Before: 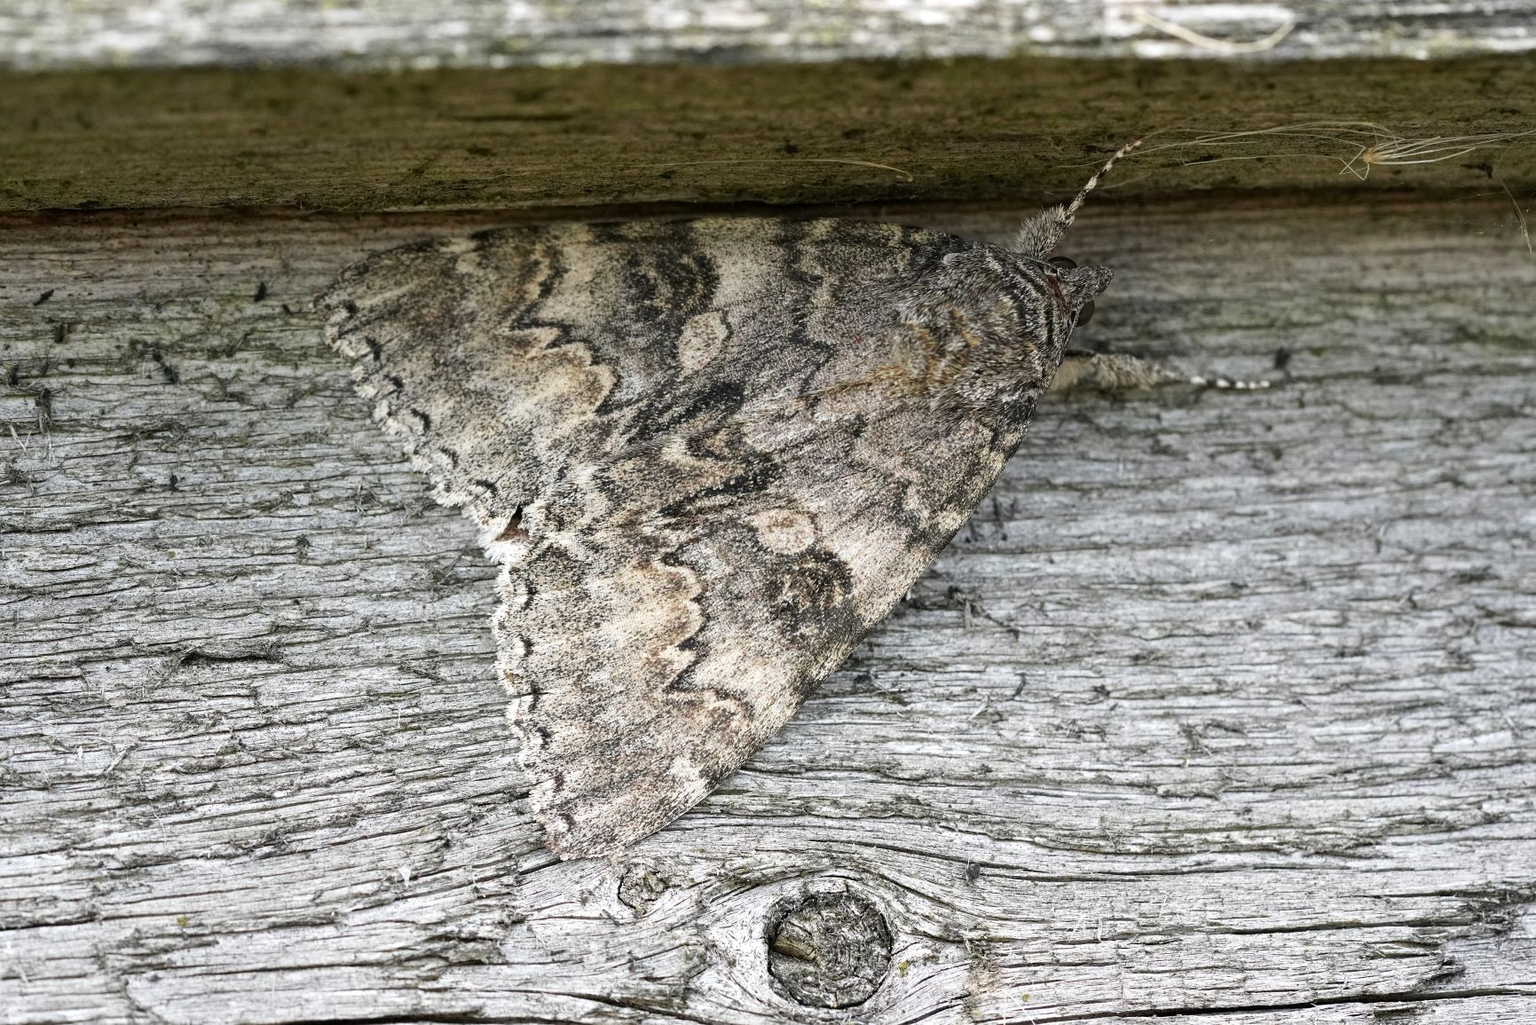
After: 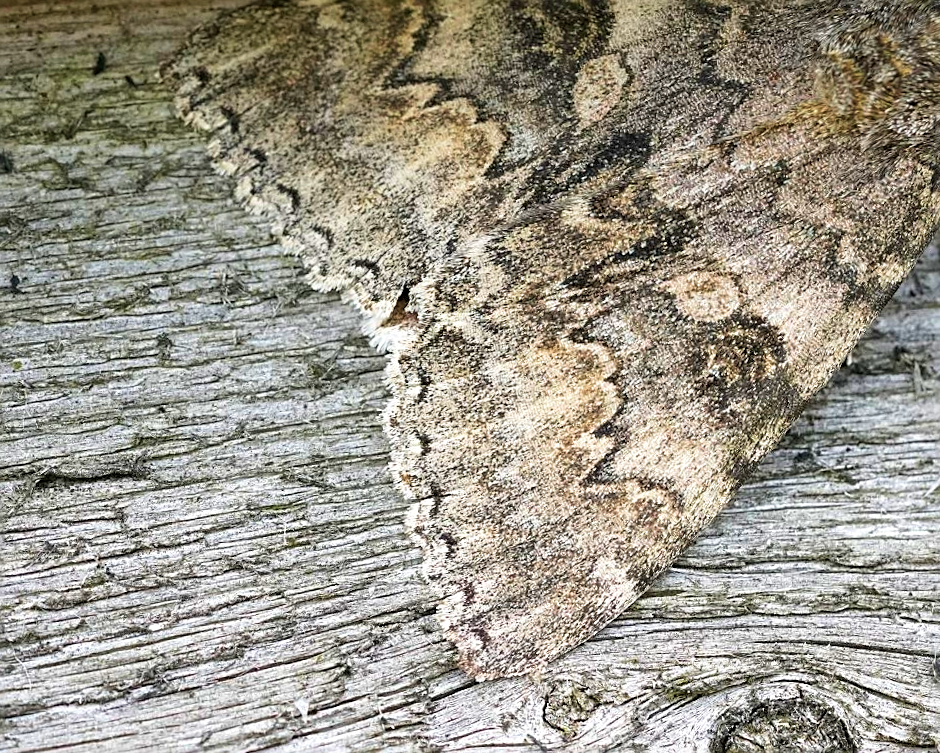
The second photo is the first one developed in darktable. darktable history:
sharpen: on, module defaults
rotate and perspective: rotation -3.52°, crop left 0.036, crop right 0.964, crop top 0.081, crop bottom 0.919
velvia: strength 67.07%, mid-tones bias 0.972
crop: left 8.966%, top 23.852%, right 34.699%, bottom 4.703%
